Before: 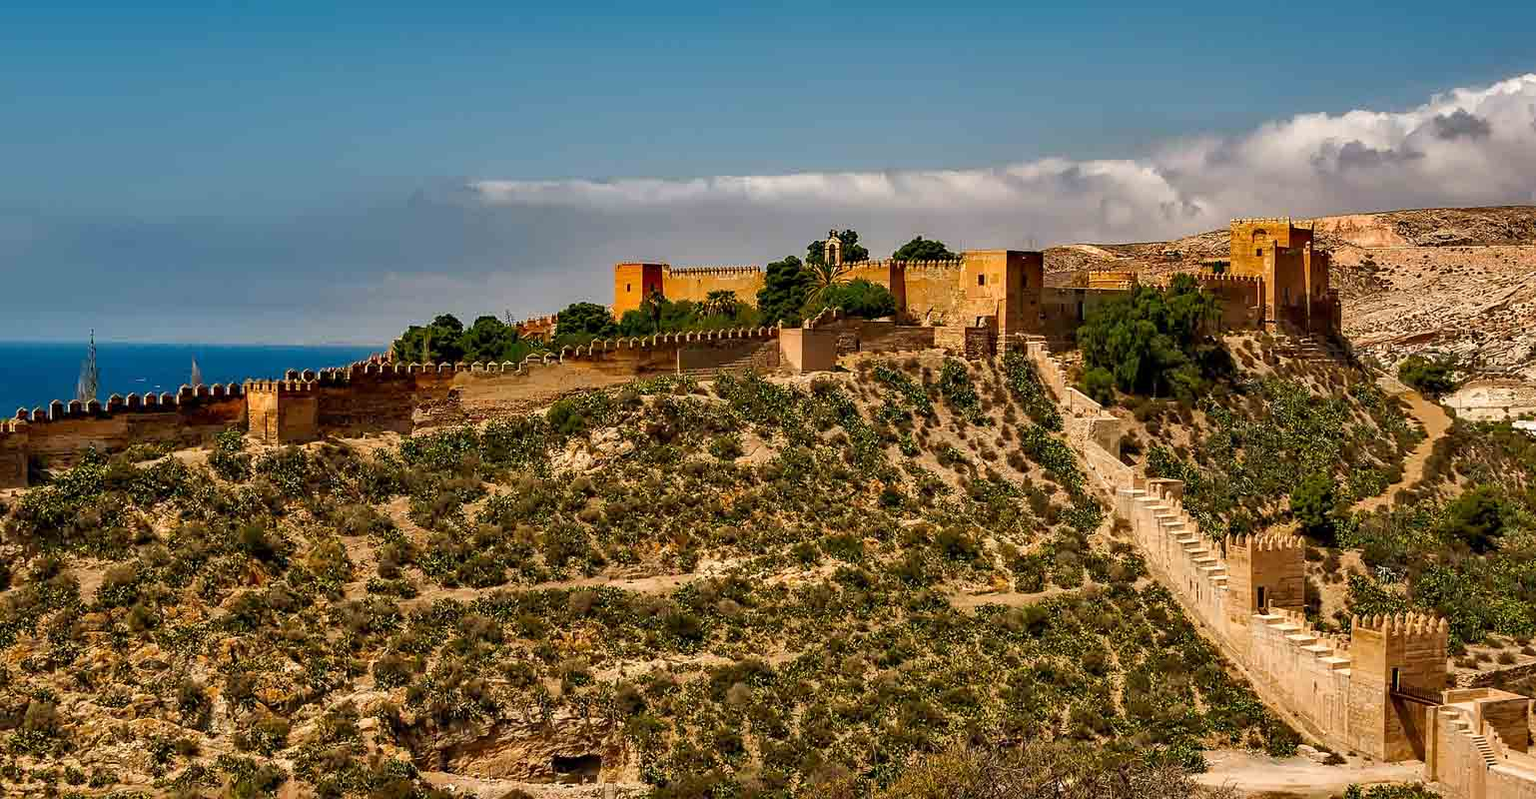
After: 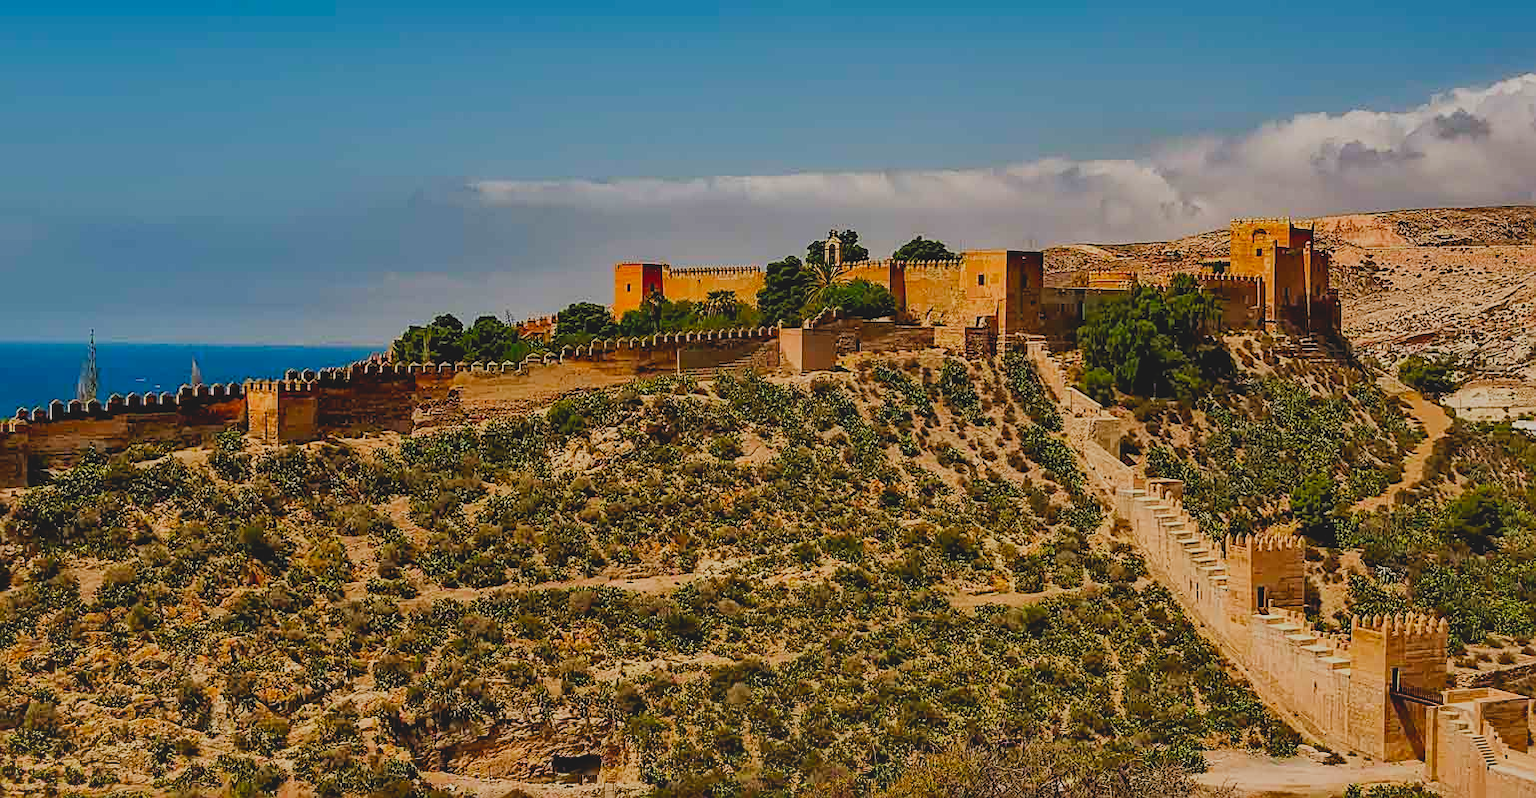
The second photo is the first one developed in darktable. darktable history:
contrast brightness saturation: contrast -0.194, saturation 0.186
filmic rgb: black relative exposure -7.65 EV, white relative exposure 4.56 EV, hardness 3.61
sharpen: on, module defaults
